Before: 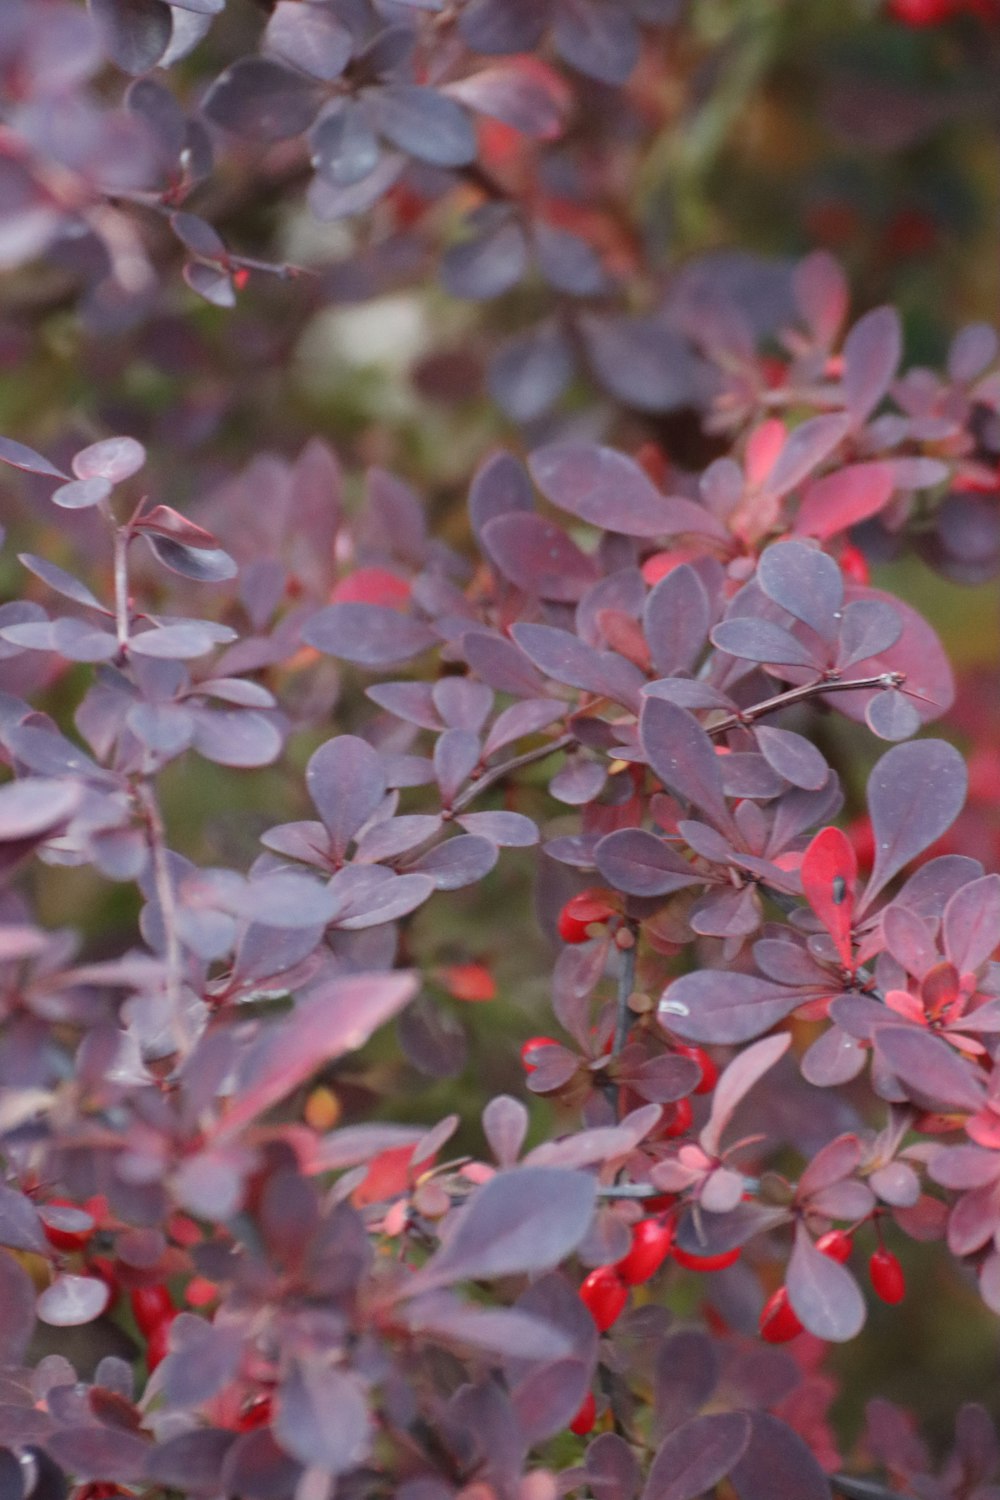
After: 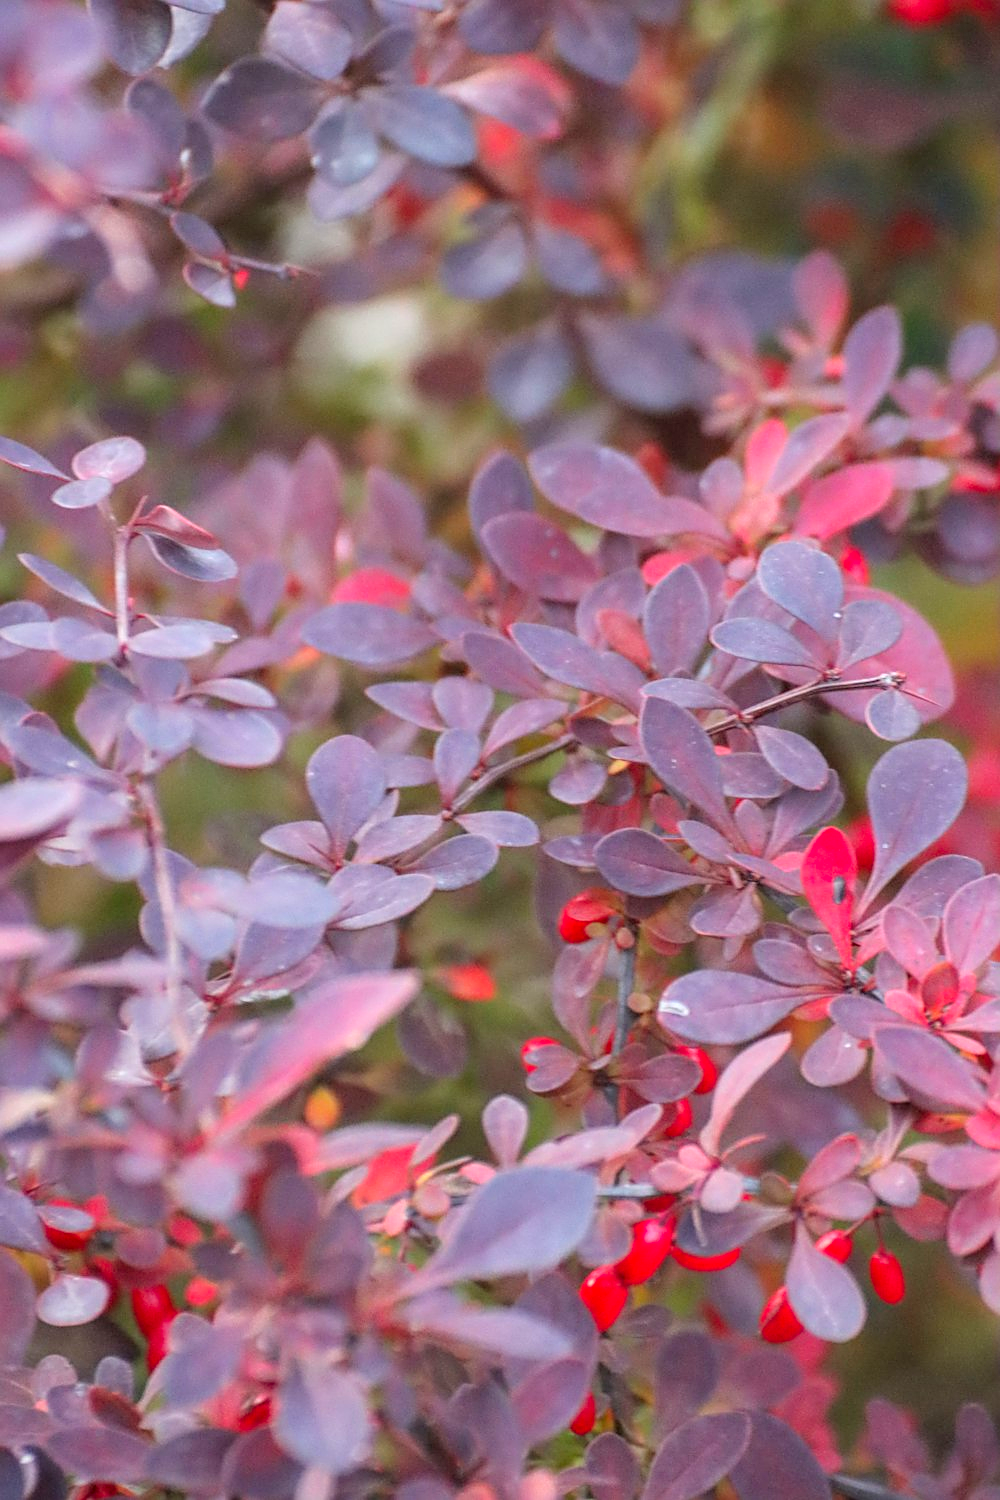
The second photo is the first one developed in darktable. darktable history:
local contrast: highlights 2%, shadows 1%, detail 133%
contrast brightness saturation: contrast 0.067, brightness 0.173, saturation 0.413
sharpen: on, module defaults
